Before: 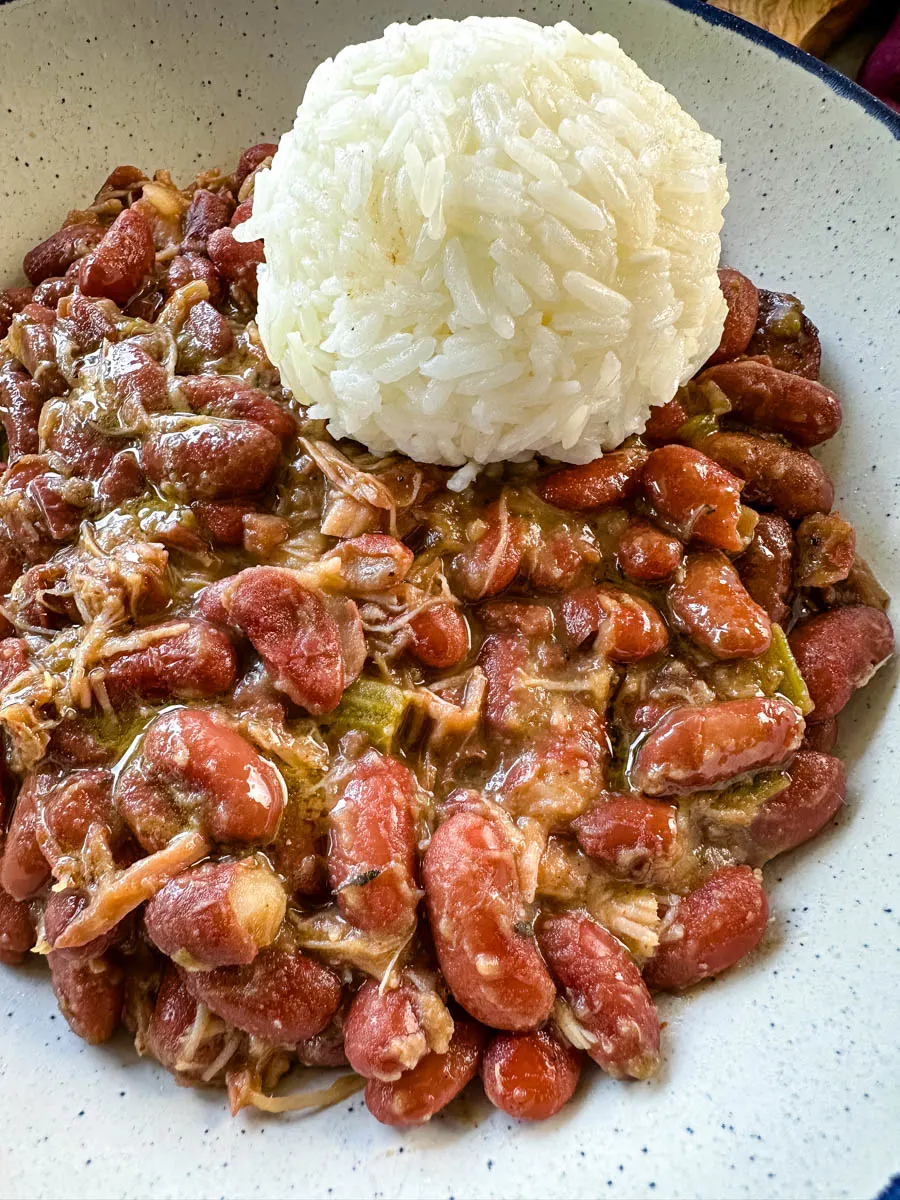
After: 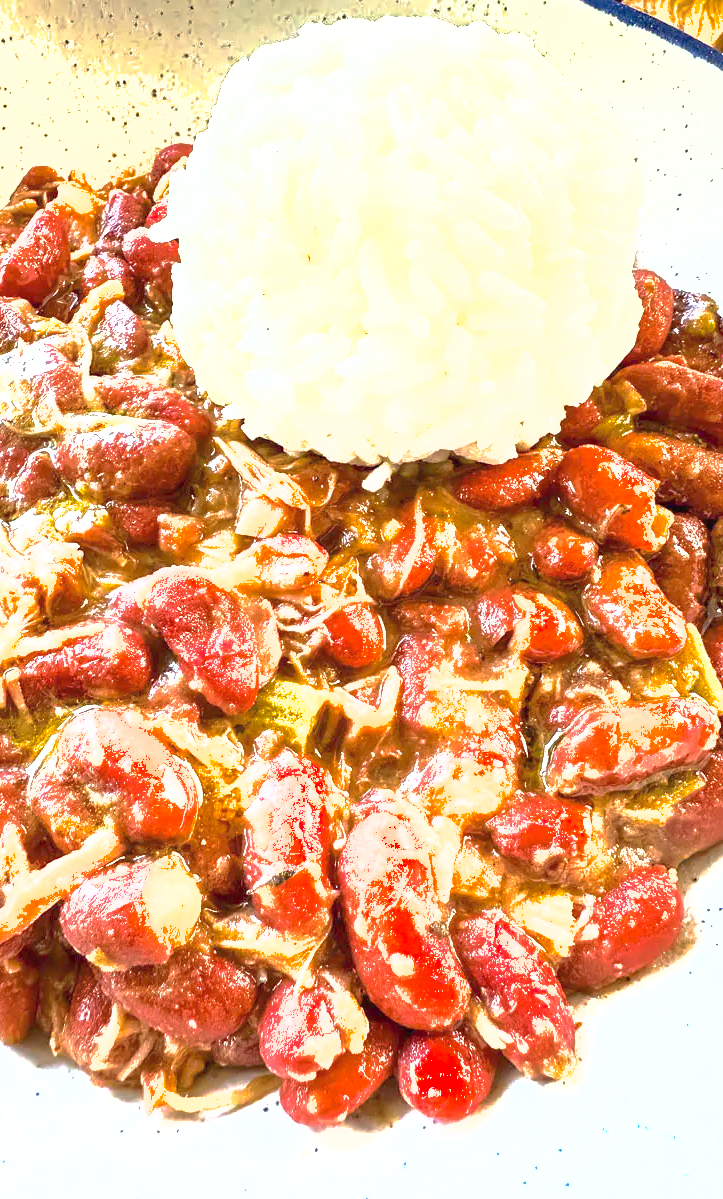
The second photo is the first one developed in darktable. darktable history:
base curve: curves: ch0 [(0, 0) (0.74, 0.67) (1, 1)], preserve colors none
crop and rotate: left 9.477%, right 10.112%
exposure: black level correction 0, exposure 2.103 EV, compensate highlight preservation false
shadows and highlights: highlights color adjustment 49.22%
